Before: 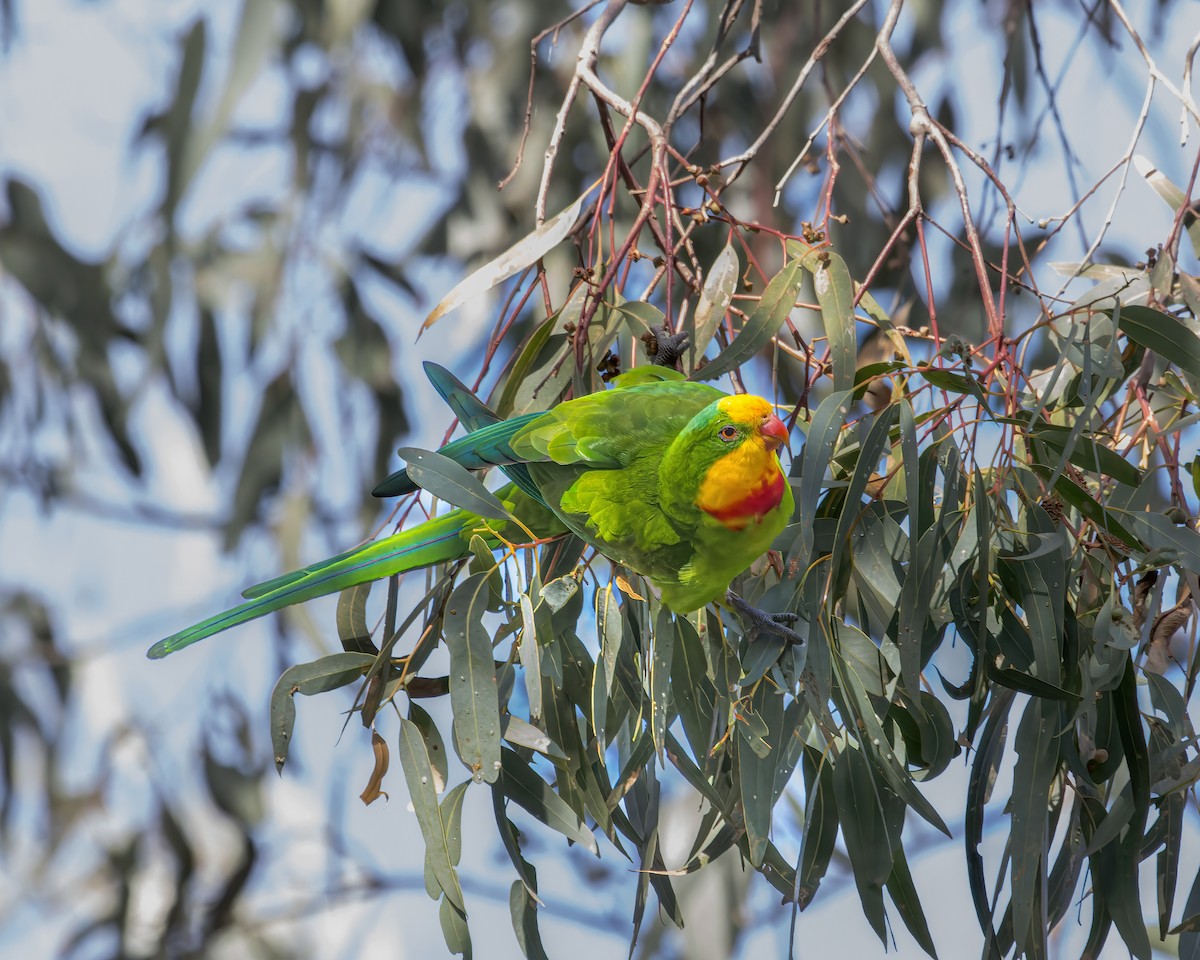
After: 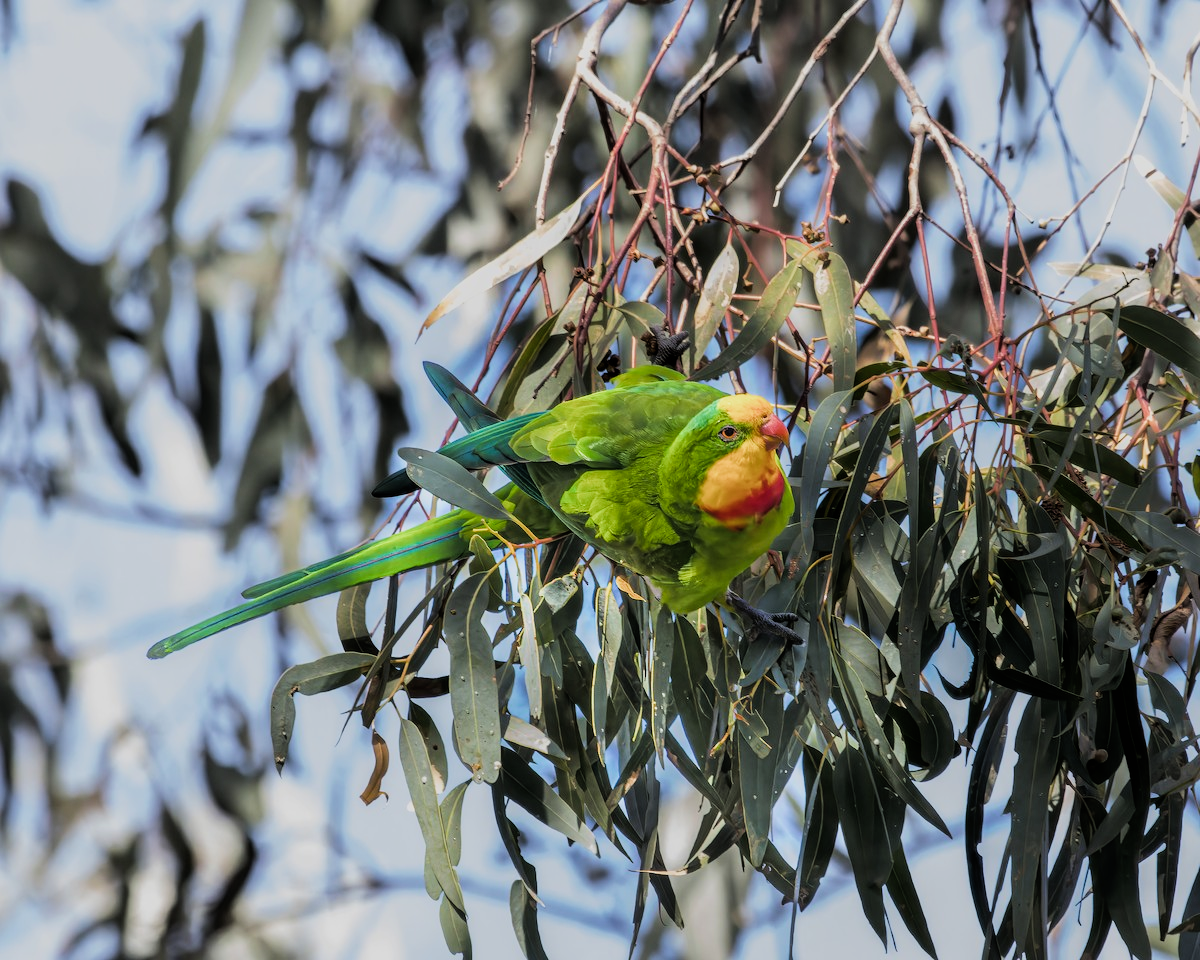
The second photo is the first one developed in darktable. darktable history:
color balance rgb: linear chroma grading › shadows -8.077%, linear chroma grading › global chroma 9.91%, perceptual saturation grading › global saturation 0.227%, global vibrance 20%
filmic rgb: black relative exposure -7.99 EV, white relative exposure 4.05 EV, hardness 4.16, contrast 1.372, color science v4 (2020)
